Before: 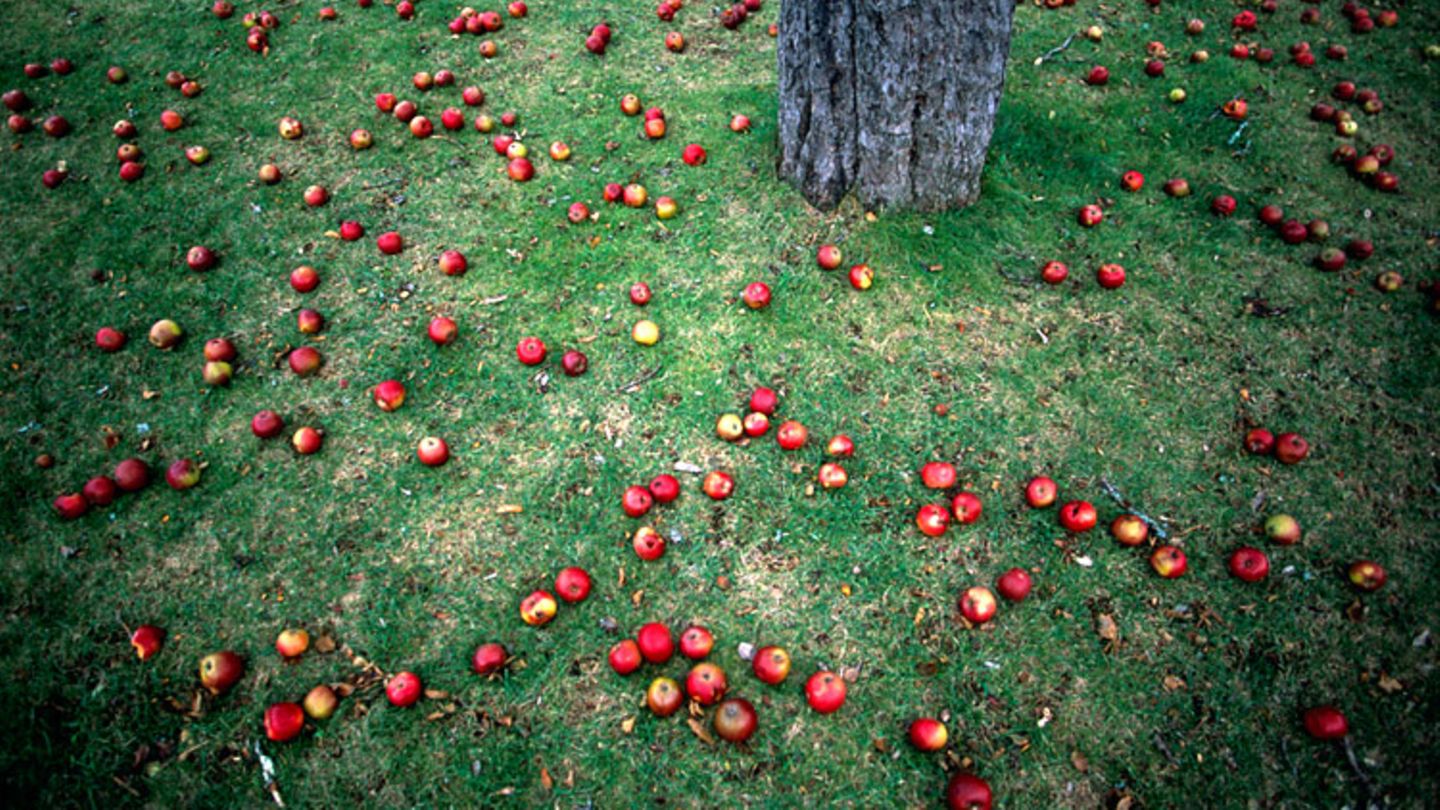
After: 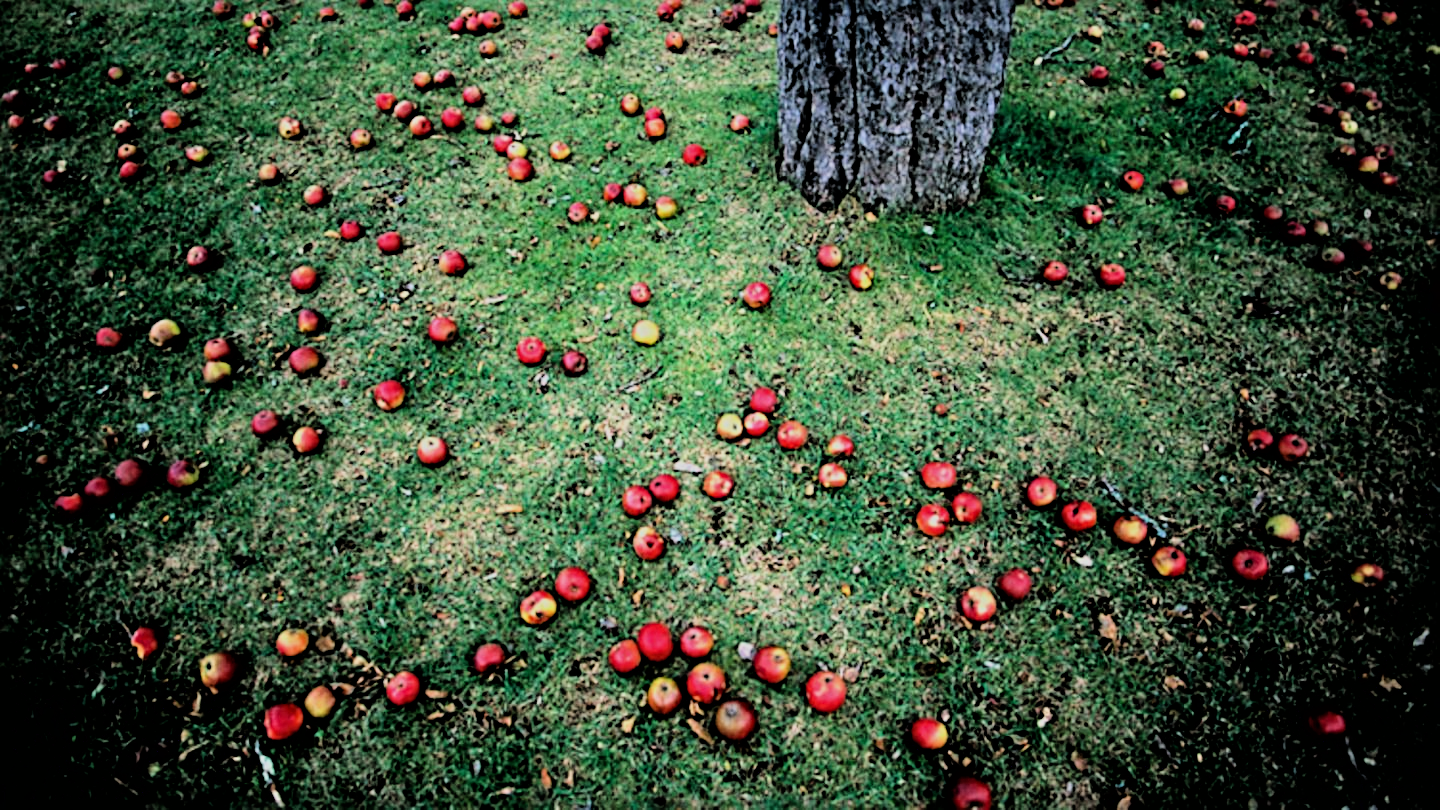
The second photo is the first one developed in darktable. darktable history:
filmic rgb: black relative exposure -3.09 EV, white relative exposure 7.05 EV, hardness 1.47, contrast 1.349, color science v6 (2022)
sharpen: radius 3.974
